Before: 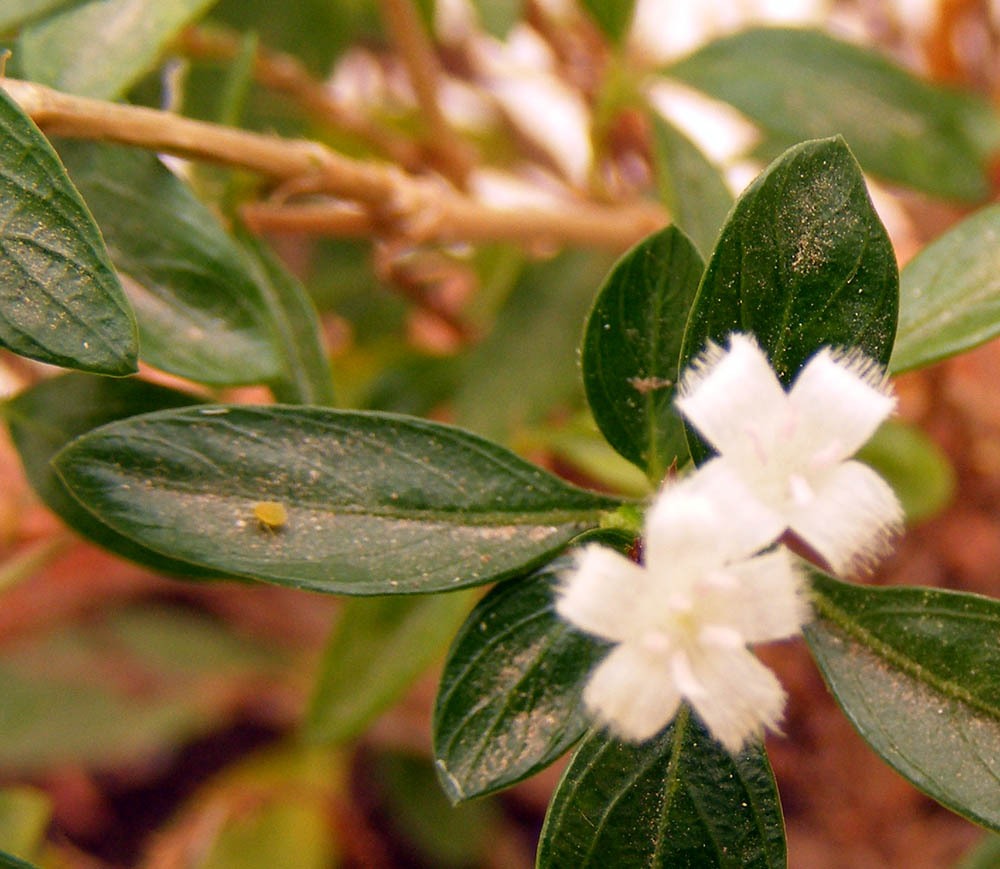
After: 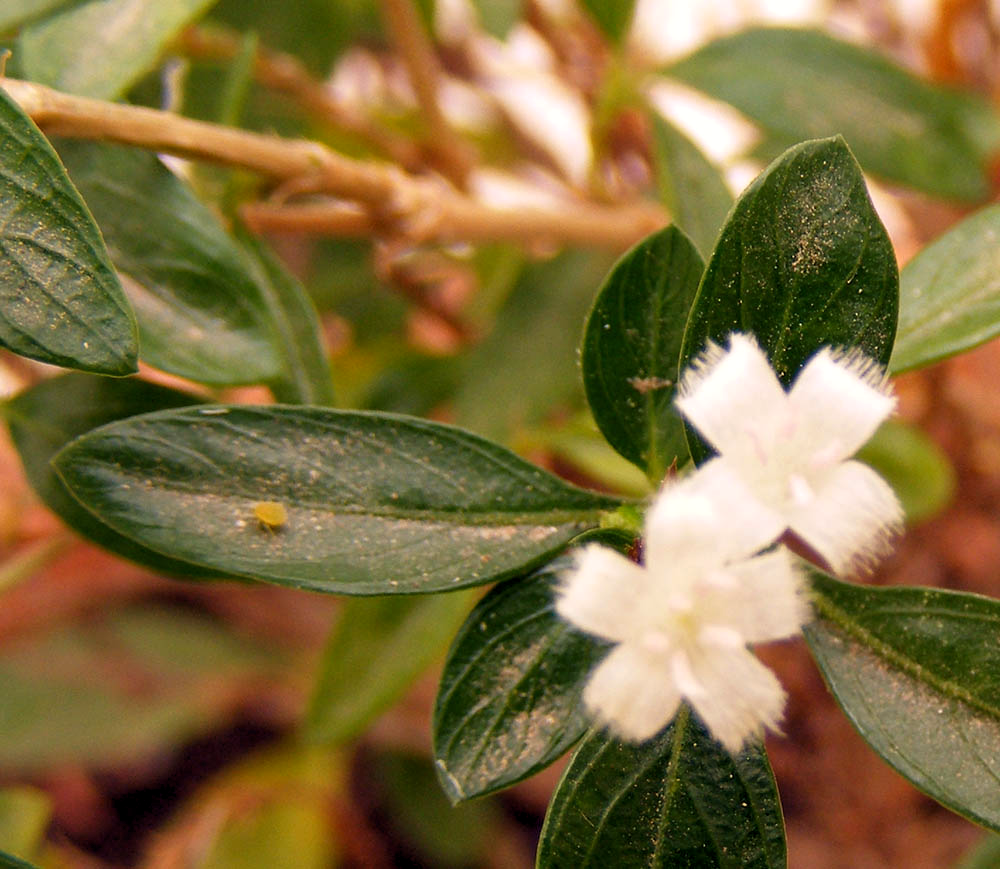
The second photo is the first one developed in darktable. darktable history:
levels: levels [0.026, 0.507, 0.987]
color zones: curves: ch0 [(0.25, 0.5) (0.423, 0.5) (0.443, 0.5) (0.521, 0.756) (0.568, 0.5) (0.576, 0.5) (0.75, 0.5)]; ch1 [(0.25, 0.5) (0.423, 0.5) (0.443, 0.5) (0.539, 0.873) (0.624, 0.565) (0.631, 0.5) (0.75, 0.5)]
color correction: highlights b* 3
